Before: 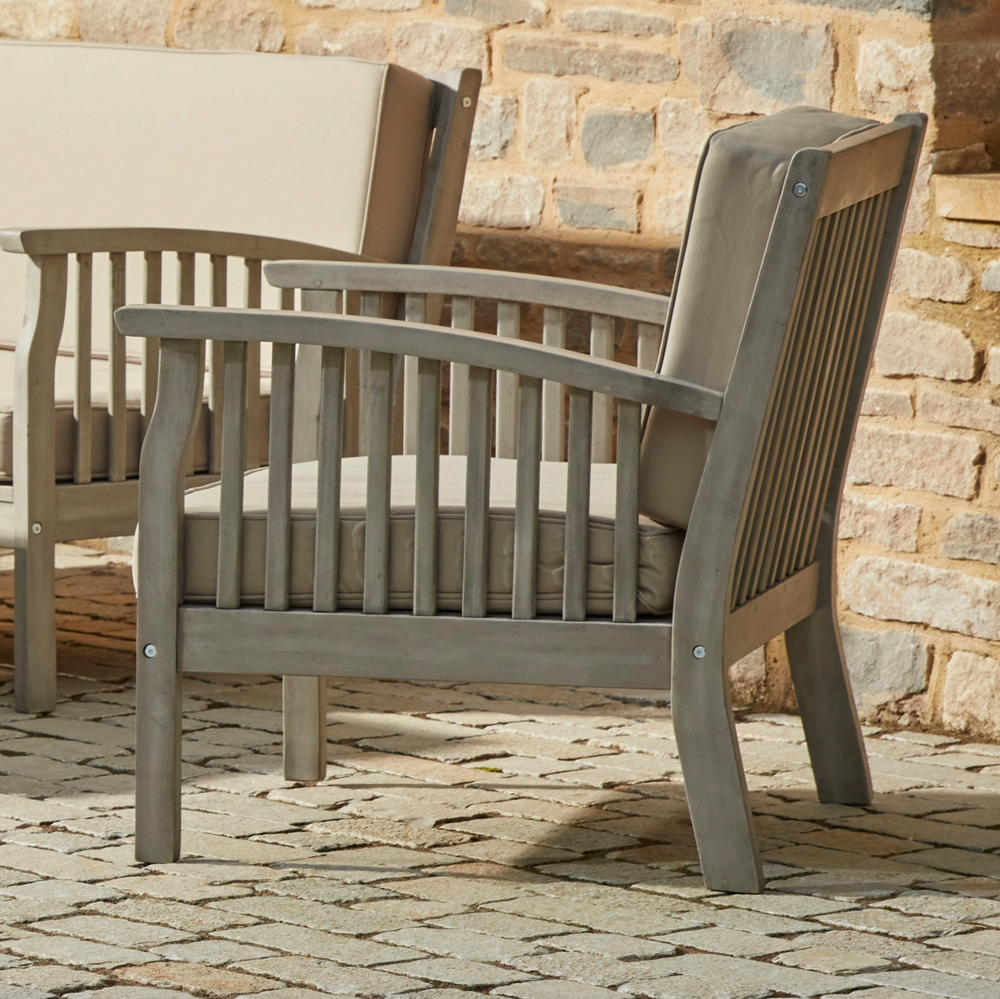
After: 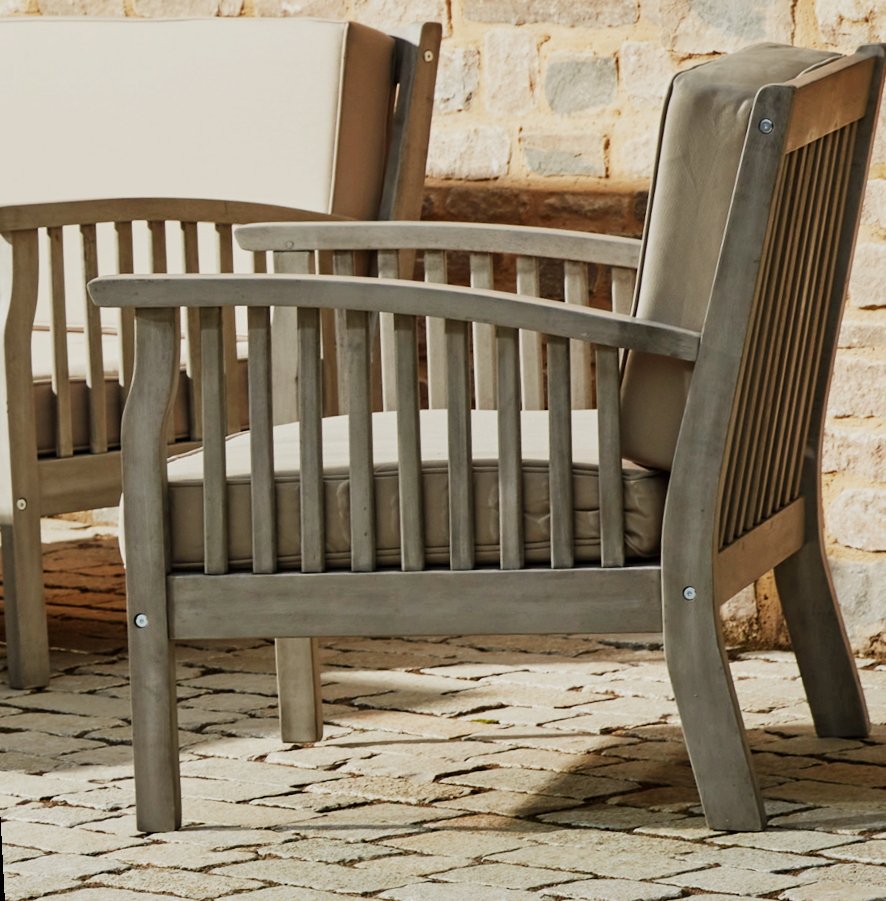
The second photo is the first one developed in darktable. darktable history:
white balance: emerald 1
crop and rotate: left 1.088%, right 8.807%
rotate and perspective: rotation -3°, crop left 0.031, crop right 0.968, crop top 0.07, crop bottom 0.93
sigmoid: contrast 1.7, skew 0.1, preserve hue 0%, red attenuation 0.1, red rotation 0.035, green attenuation 0.1, green rotation -0.017, blue attenuation 0.15, blue rotation -0.052, base primaries Rec2020
